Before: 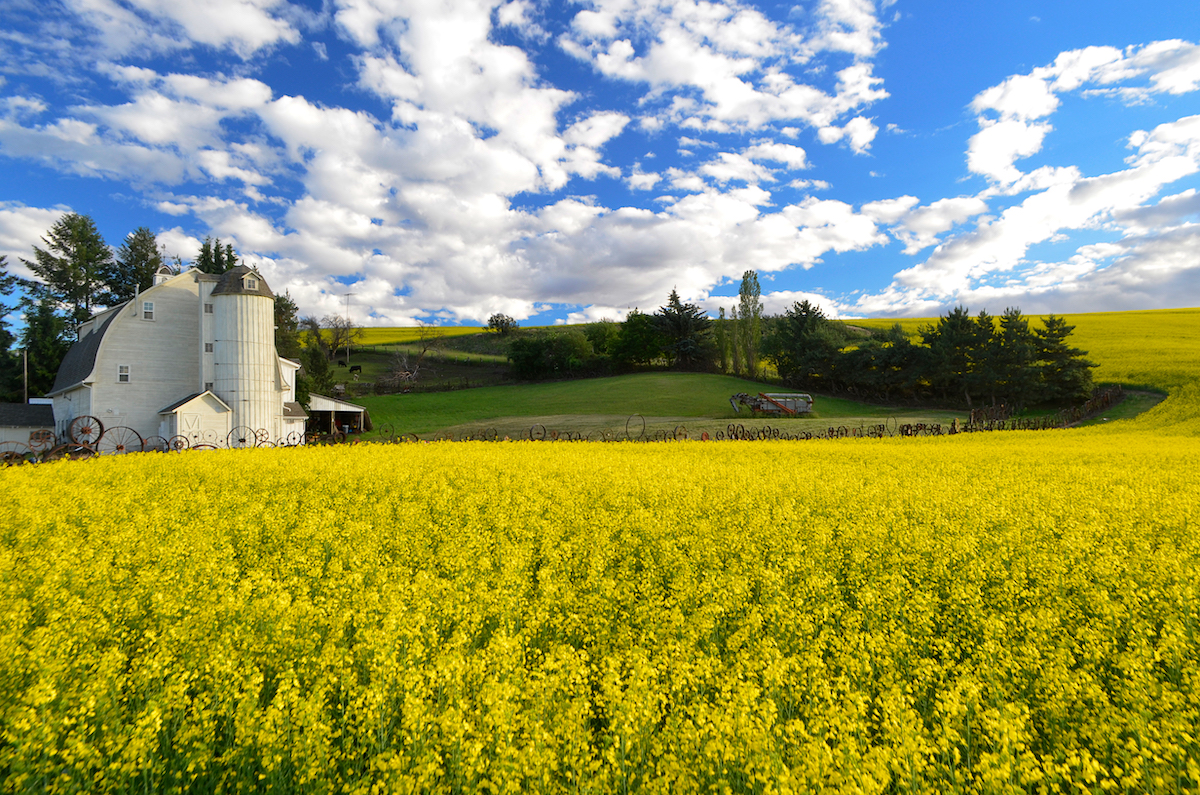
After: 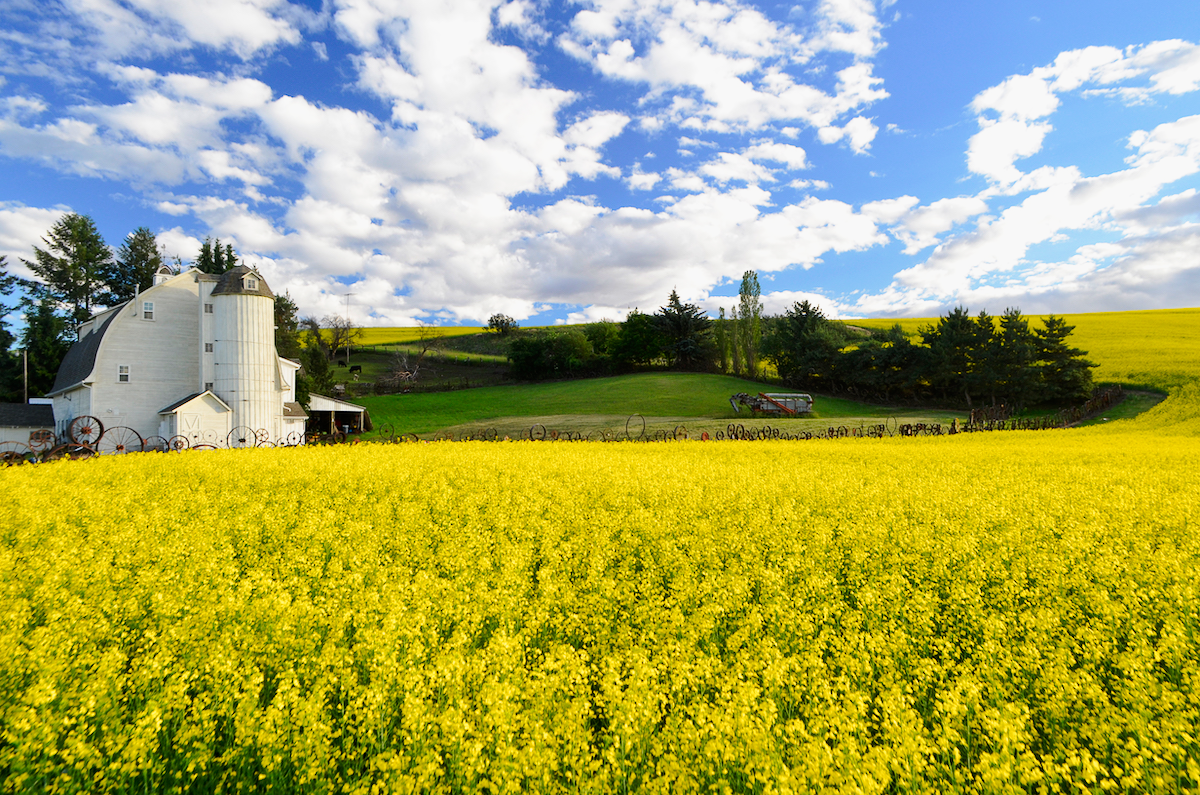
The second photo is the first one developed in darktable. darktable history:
tone curve: curves: ch0 [(0, 0) (0.035, 0.017) (0.131, 0.108) (0.279, 0.279) (0.476, 0.554) (0.617, 0.693) (0.704, 0.77) (0.801, 0.854) (0.895, 0.927) (1, 0.976)]; ch1 [(0, 0) (0.318, 0.278) (0.444, 0.427) (0.493, 0.488) (0.504, 0.497) (0.537, 0.538) (0.594, 0.616) (0.746, 0.764) (1, 1)]; ch2 [(0, 0) (0.316, 0.292) (0.381, 0.37) (0.423, 0.448) (0.476, 0.482) (0.502, 0.495) (0.529, 0.547) (0.583, 0.608) (0.639, 0.657) (0.7, 0.7) (0.861, 0.808) (1, 0.951)], preserve colors none
